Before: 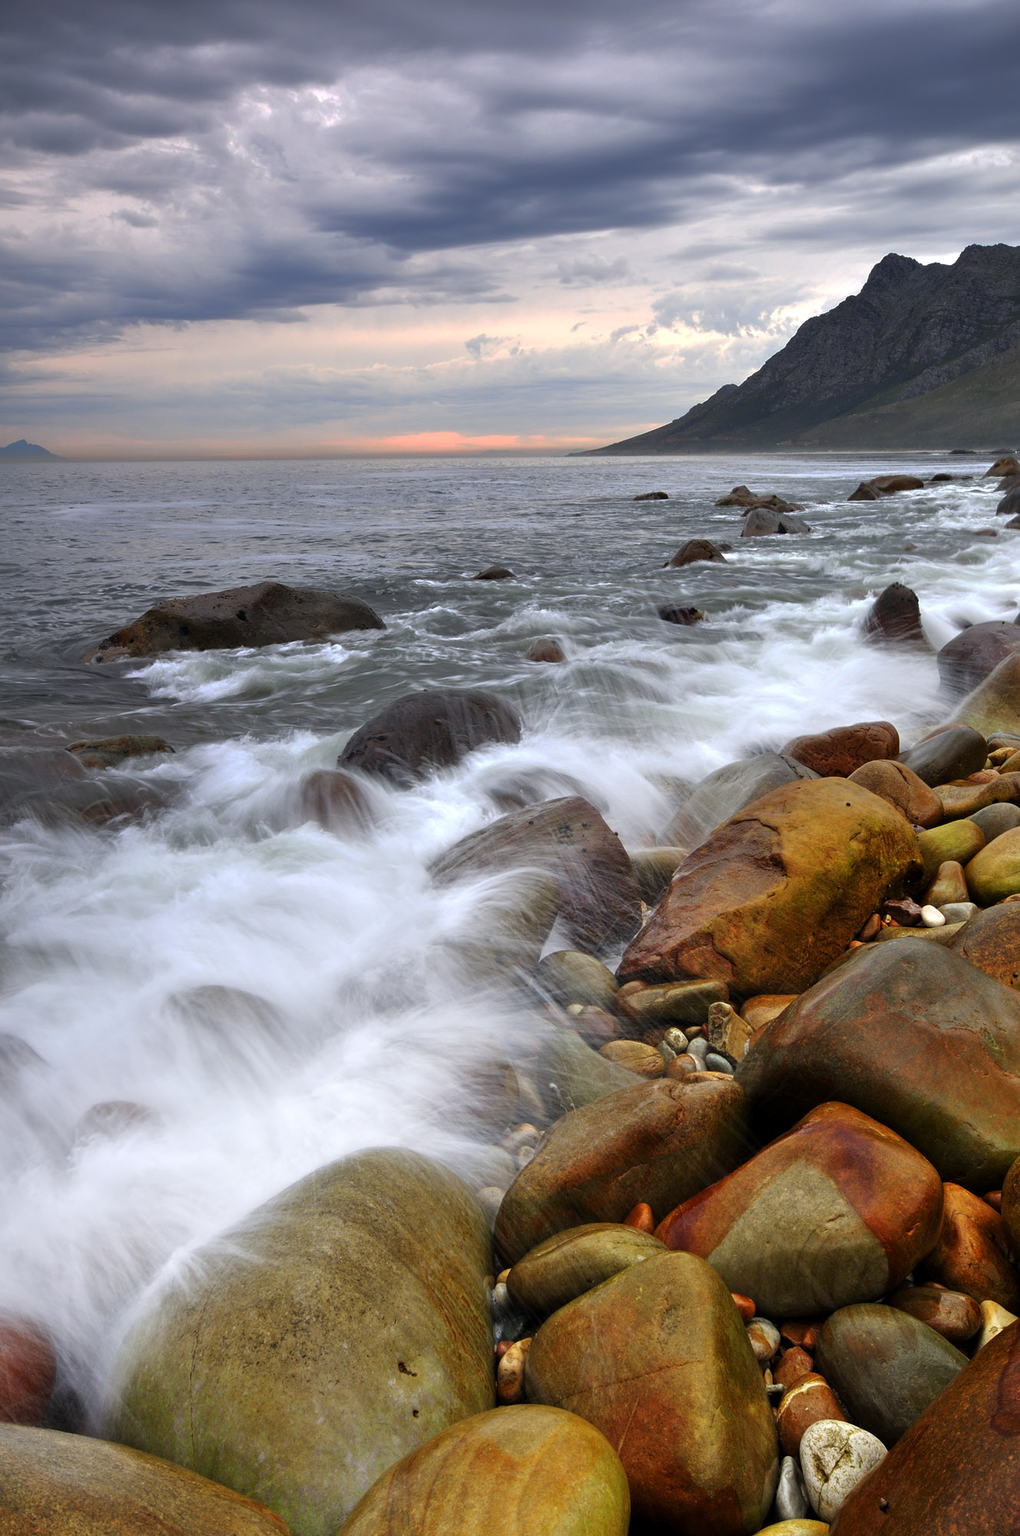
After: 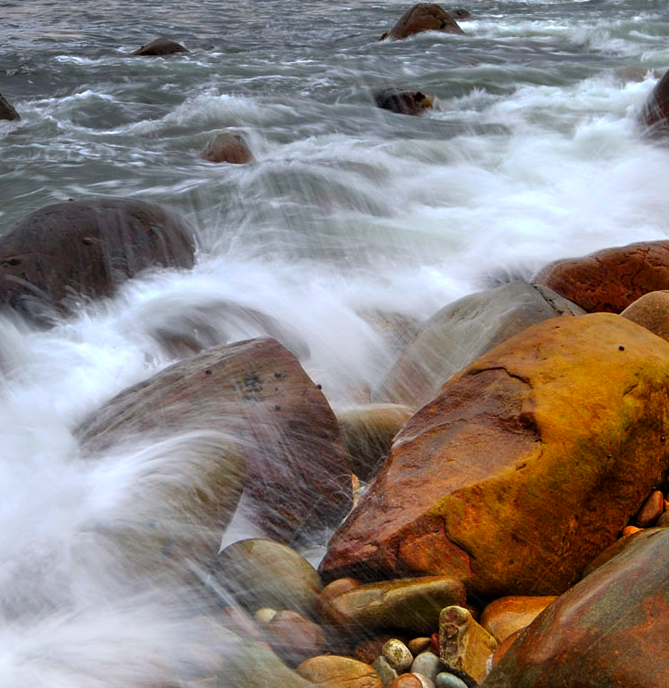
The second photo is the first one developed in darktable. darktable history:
crop: left 36.4%, top 34.962%, right 13.178%, bottom 30.596%
contrast brightness saturation: saturation 0.175
color zones: curves: ch1 [(0.077, 0.436) (0.25, 0.5) (0.75, 0.5)]
